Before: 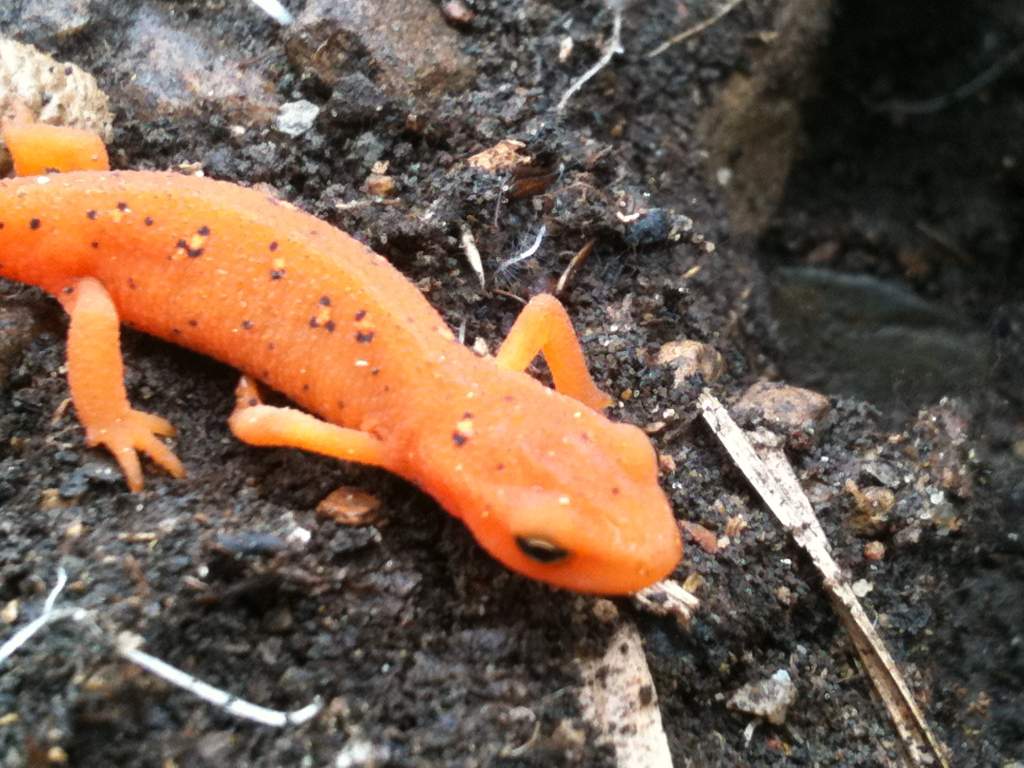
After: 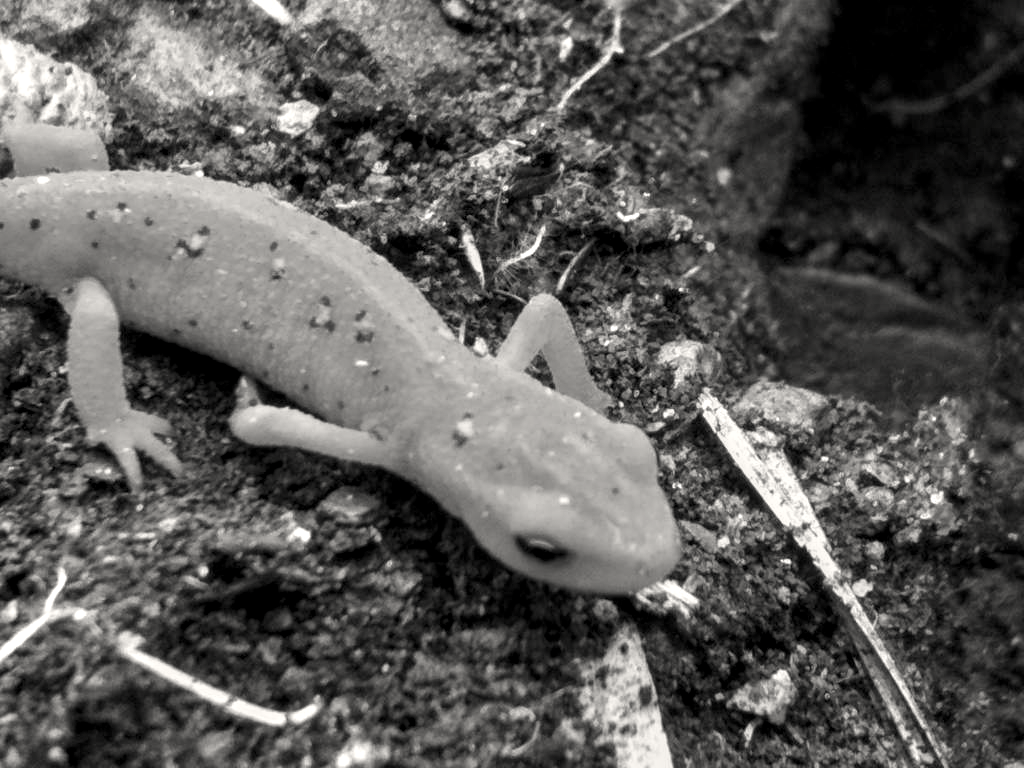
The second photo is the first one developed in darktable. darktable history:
local contrast: detail 130%
exposure: exposure 0.014 EV, compensate exposure bias true, compensate highlight preservation false
color calibration: output gray [0.246, 0.254, 0.501, 0], illuminant as shot in camera, x 0.358, y 0.373, temperature 4628.91 K
color correction: highlights a* 0.522, highlights b* 2.84, saturation 1.07
color zones: curves: ch0 [(0, 0.5) (0.143, 0.5) (0.286, 0.5) (0.429, 0.495) (0.571, 0.437) (0.714, 0.44) (0.857, 0.496) (1, 0.5)]
contrast equalizer: octaves 7, y [[0.514, 0.573, 0.581, 0.508, 0.5, 0.5], [0.5 ×6], [0.5 ×6], [0 ×6], [0 ×6]], mix 0.282
